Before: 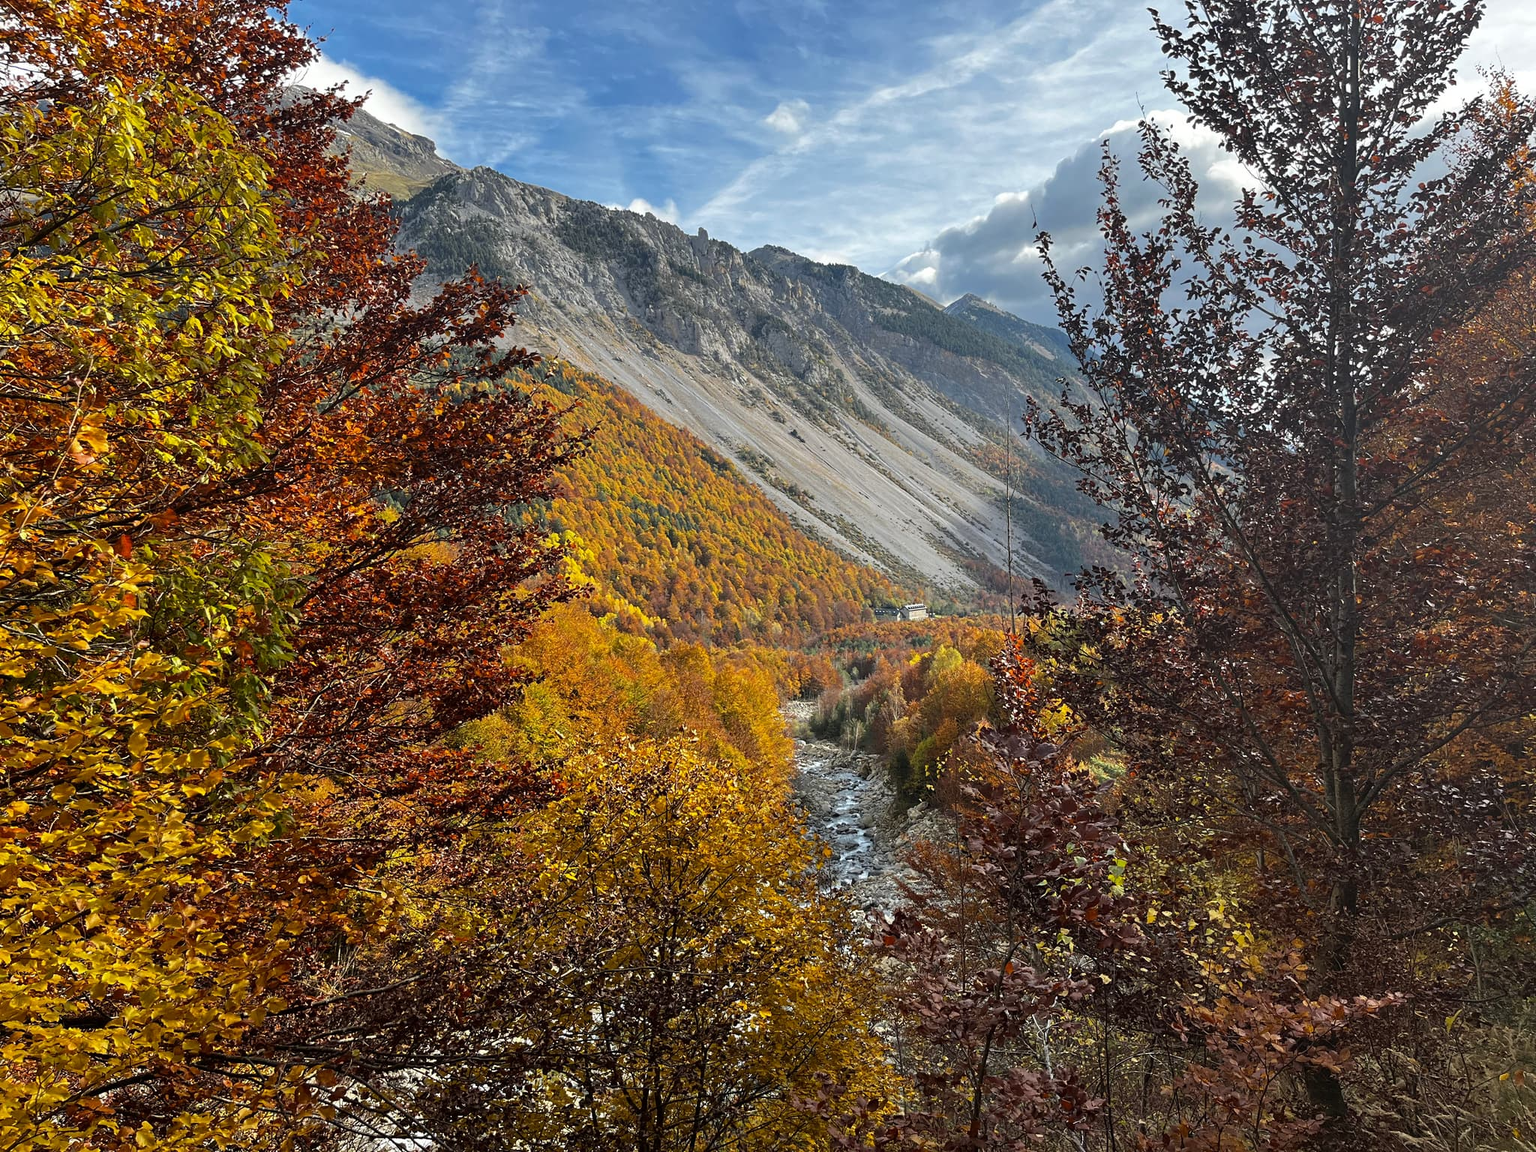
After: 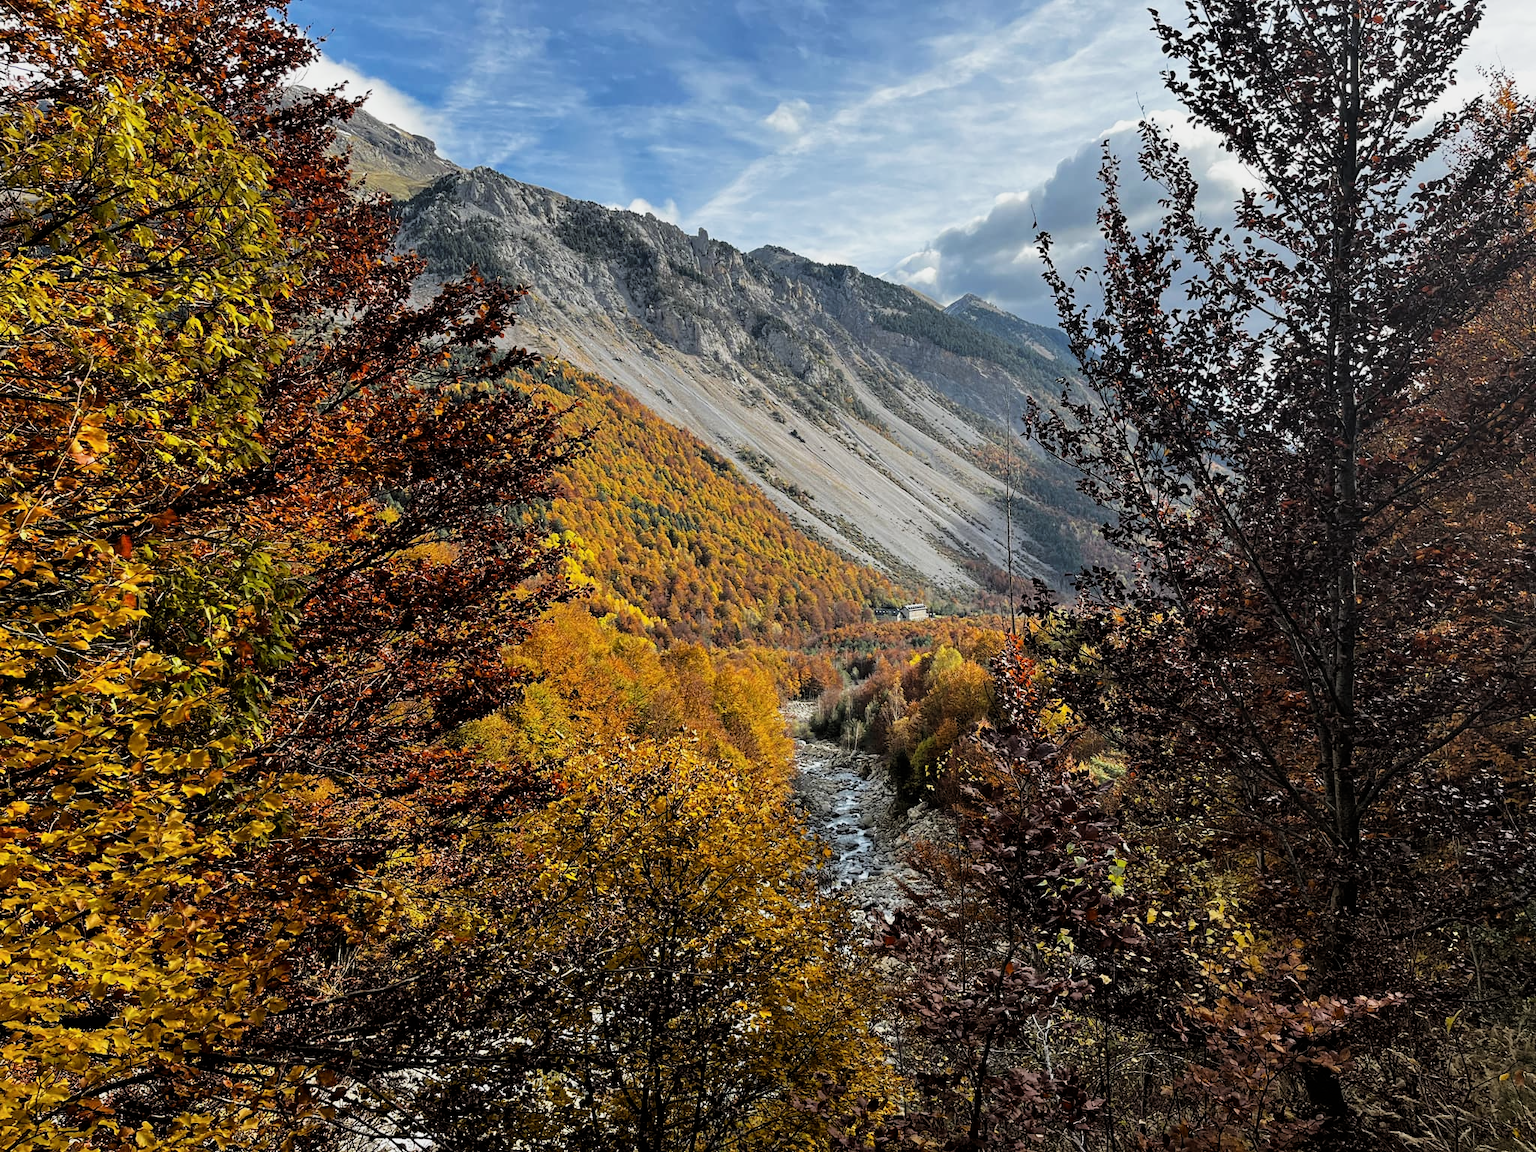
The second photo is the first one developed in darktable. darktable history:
filmic rgb: black relative exposure -5.06 EV, white relative exposure 3.17 EV, threshold 2.94 EV, hardness 3.45, contrast 1.2, highlights saturation mix -49.91%, enable highlight reconstruction true
